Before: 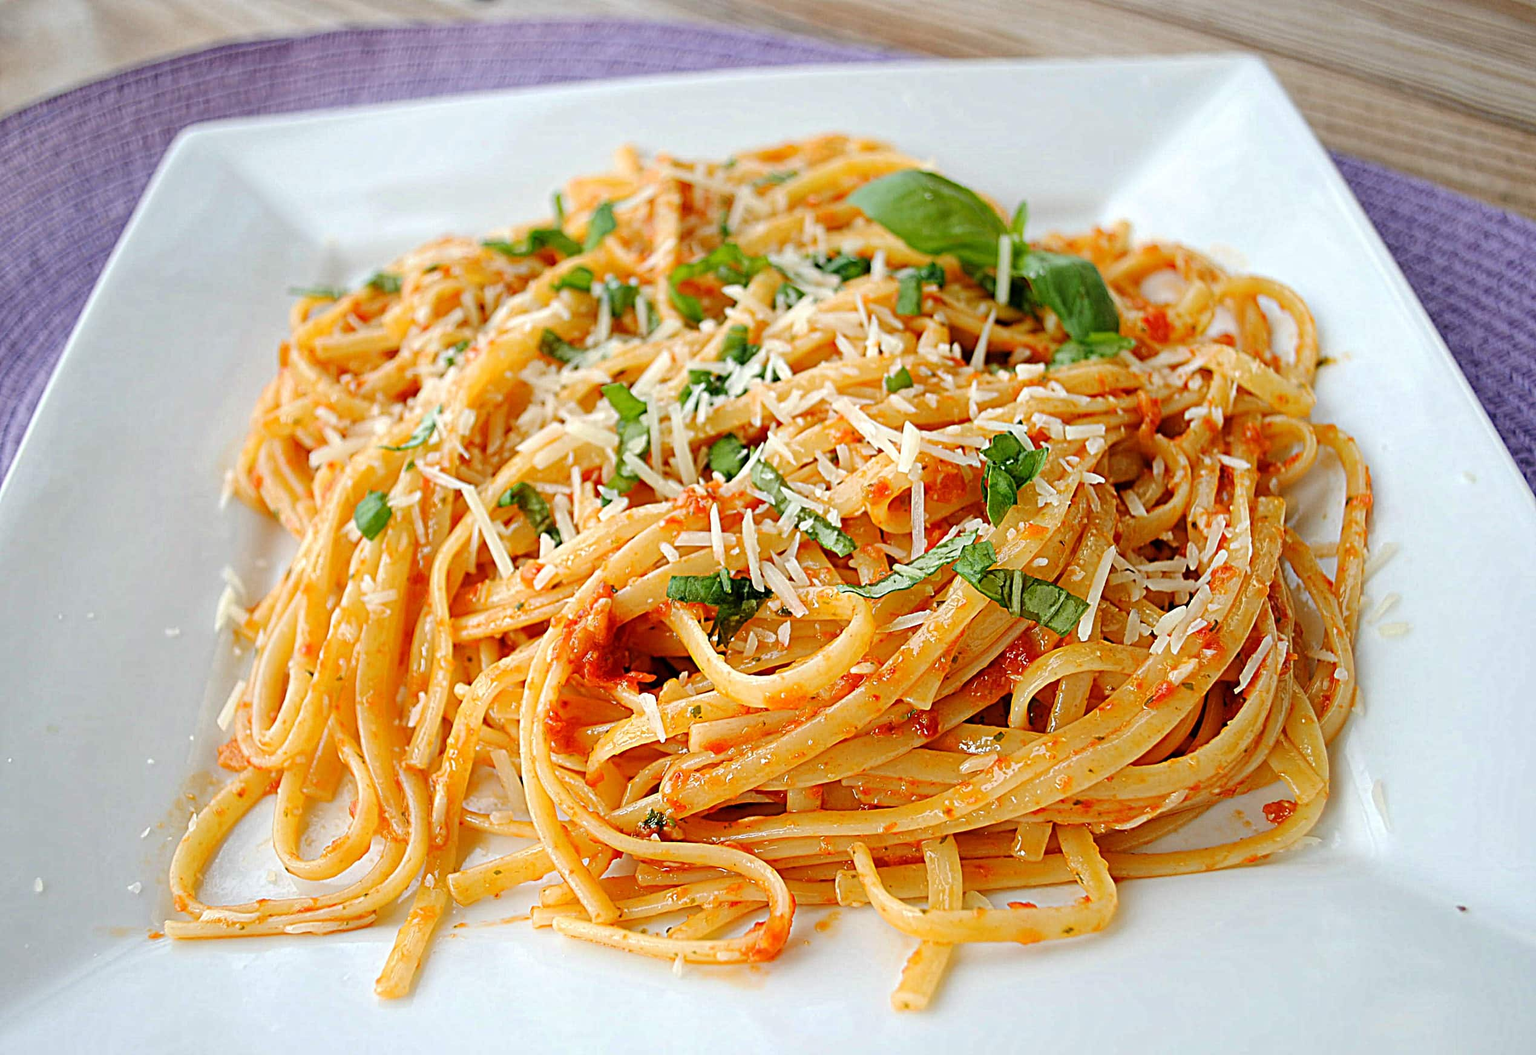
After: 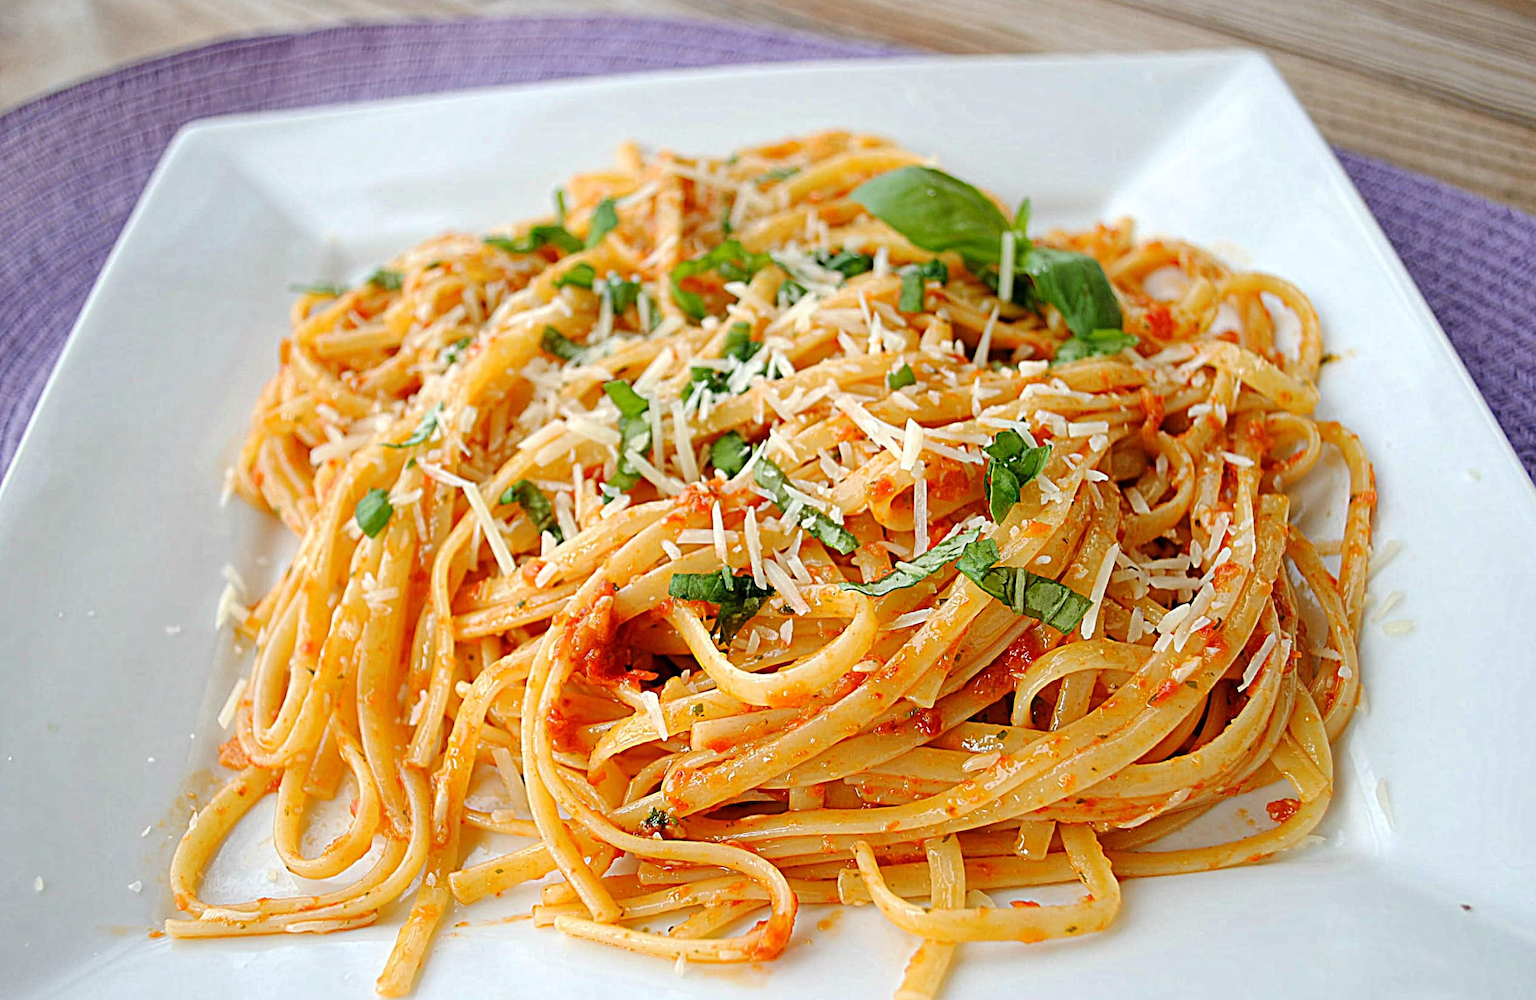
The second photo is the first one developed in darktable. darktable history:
crop: top 0.403%, right 0.262%, bottom 5.02%
